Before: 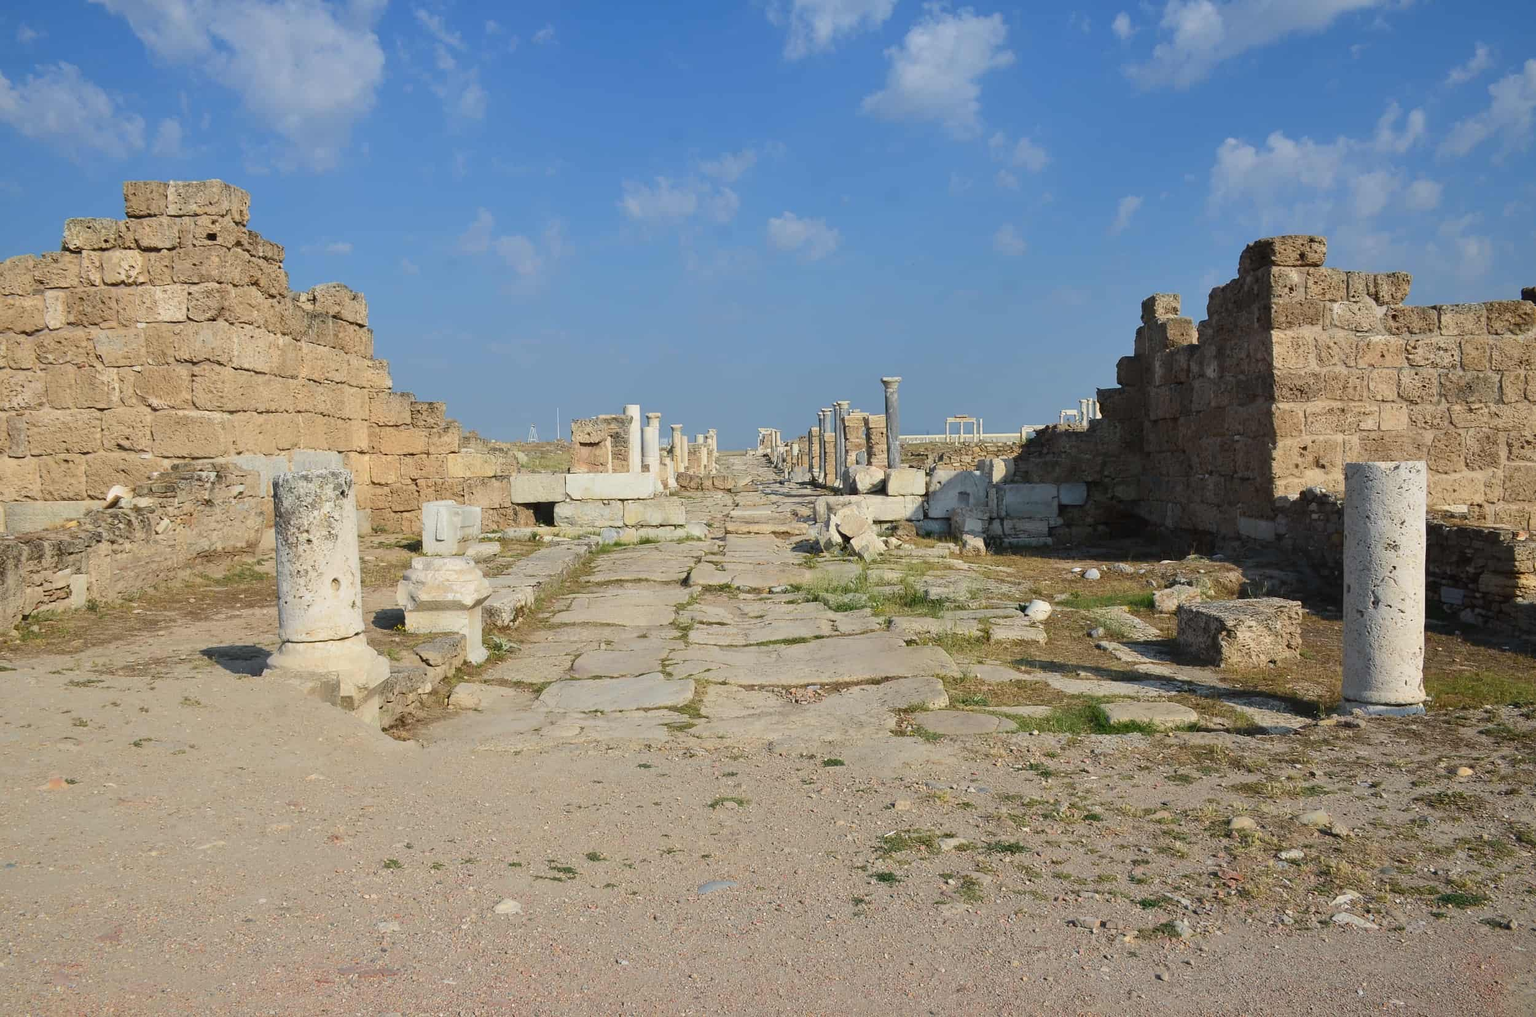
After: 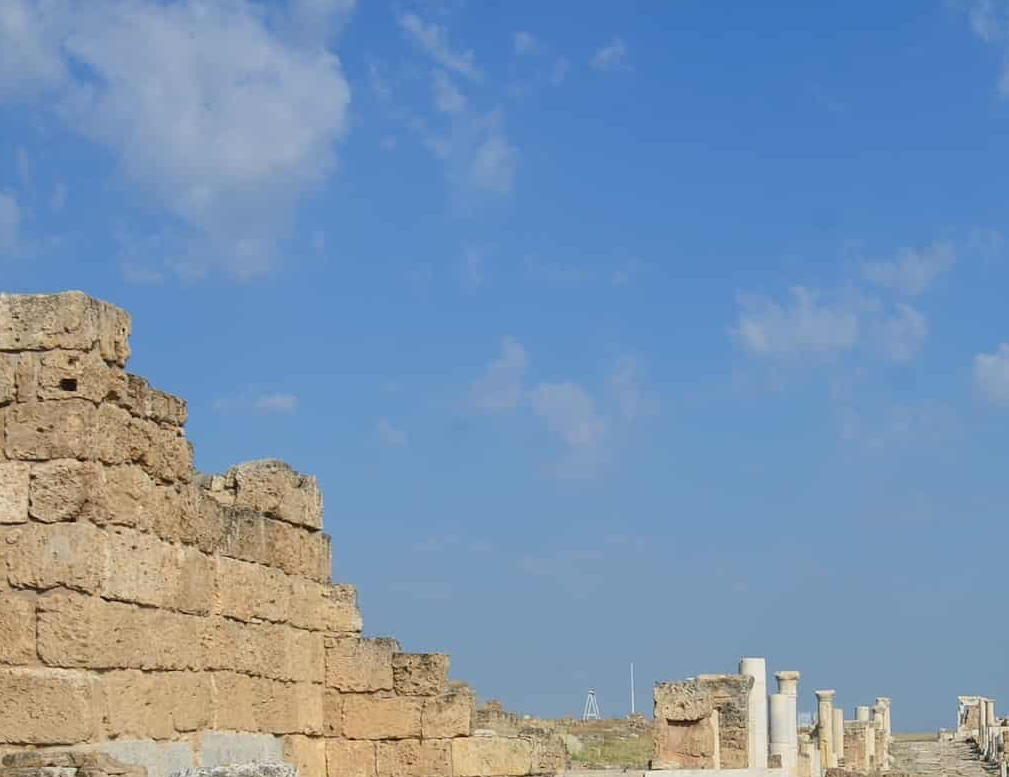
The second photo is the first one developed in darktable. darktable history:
crop and rotate: left 11.063%, top 0.086%, right 48.564%, bottom 52.963%
